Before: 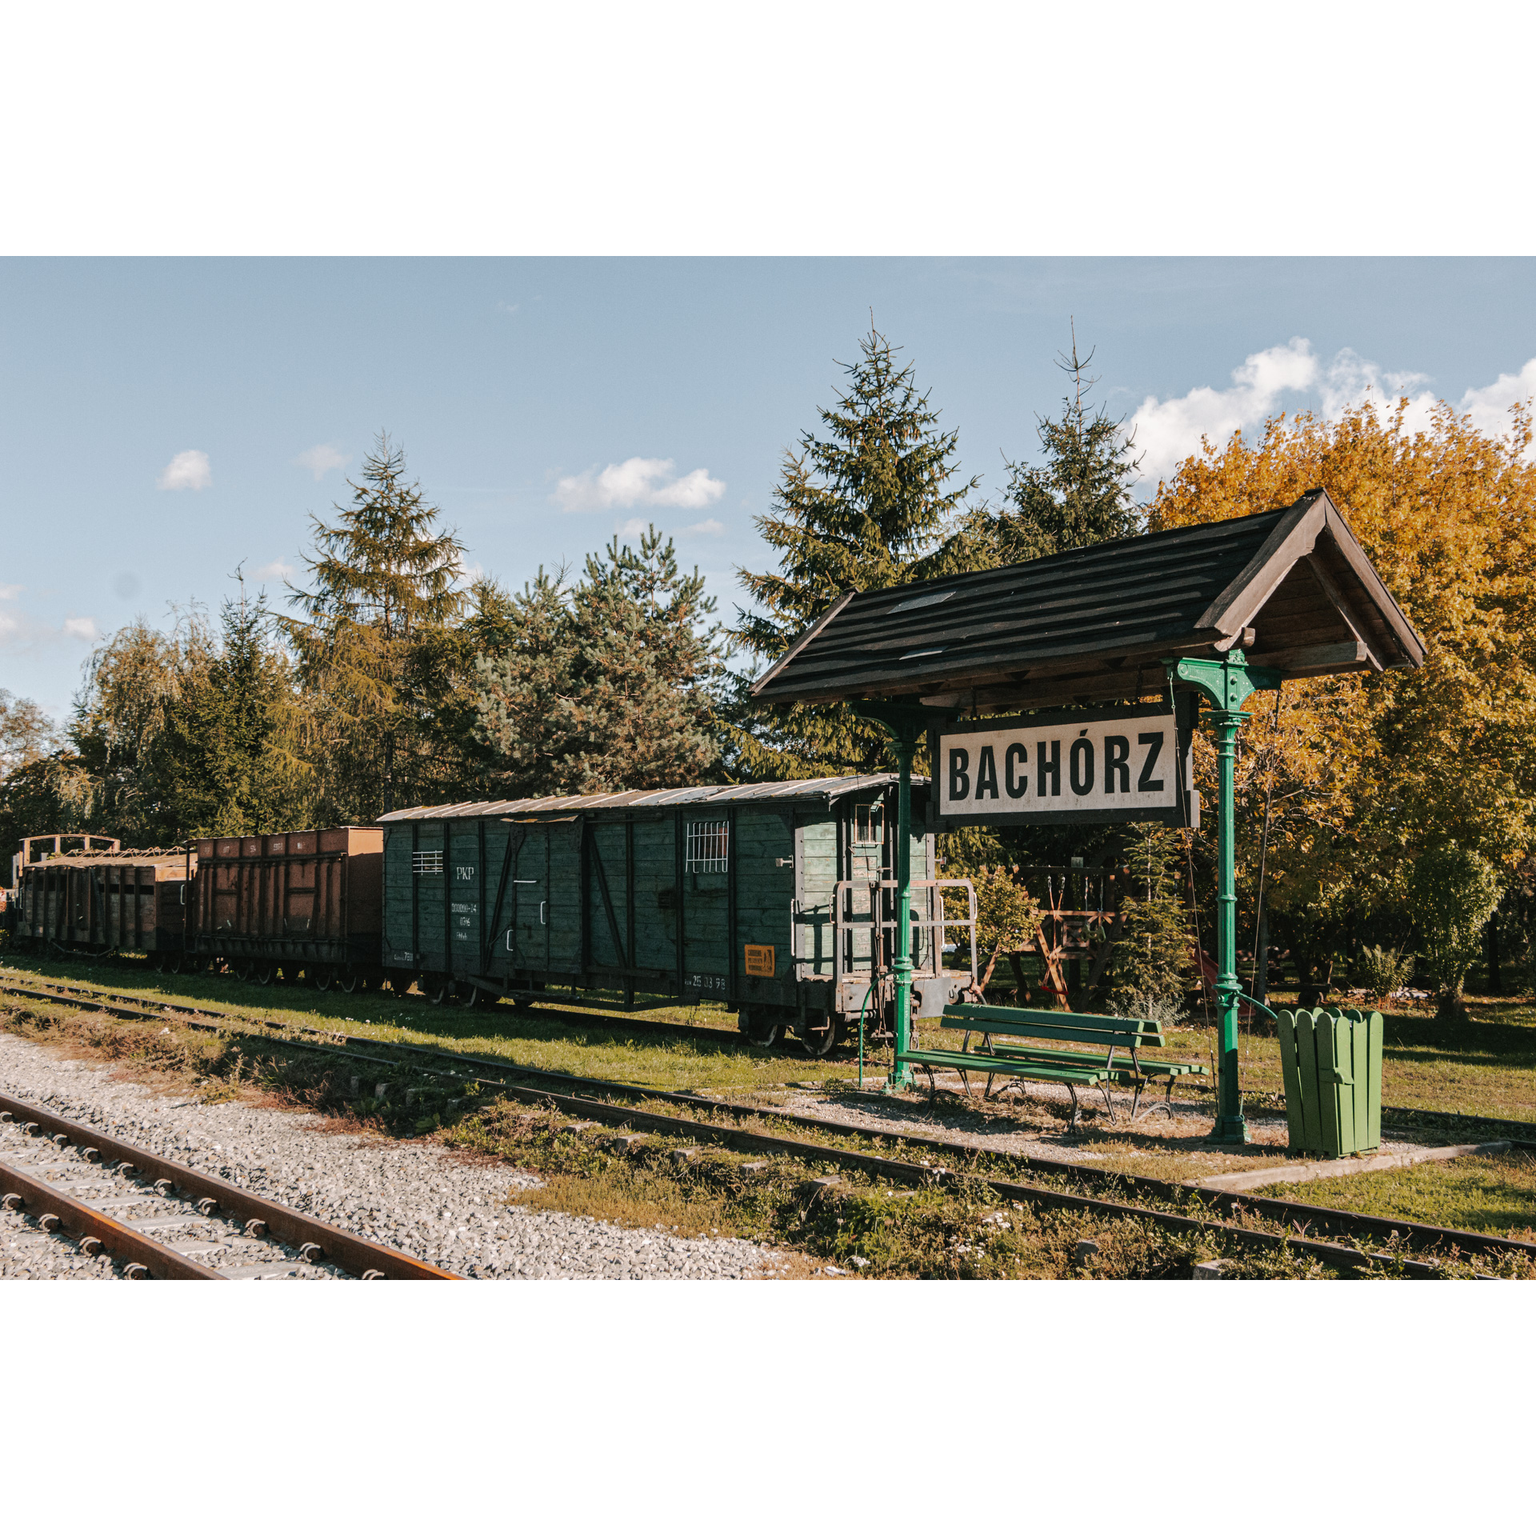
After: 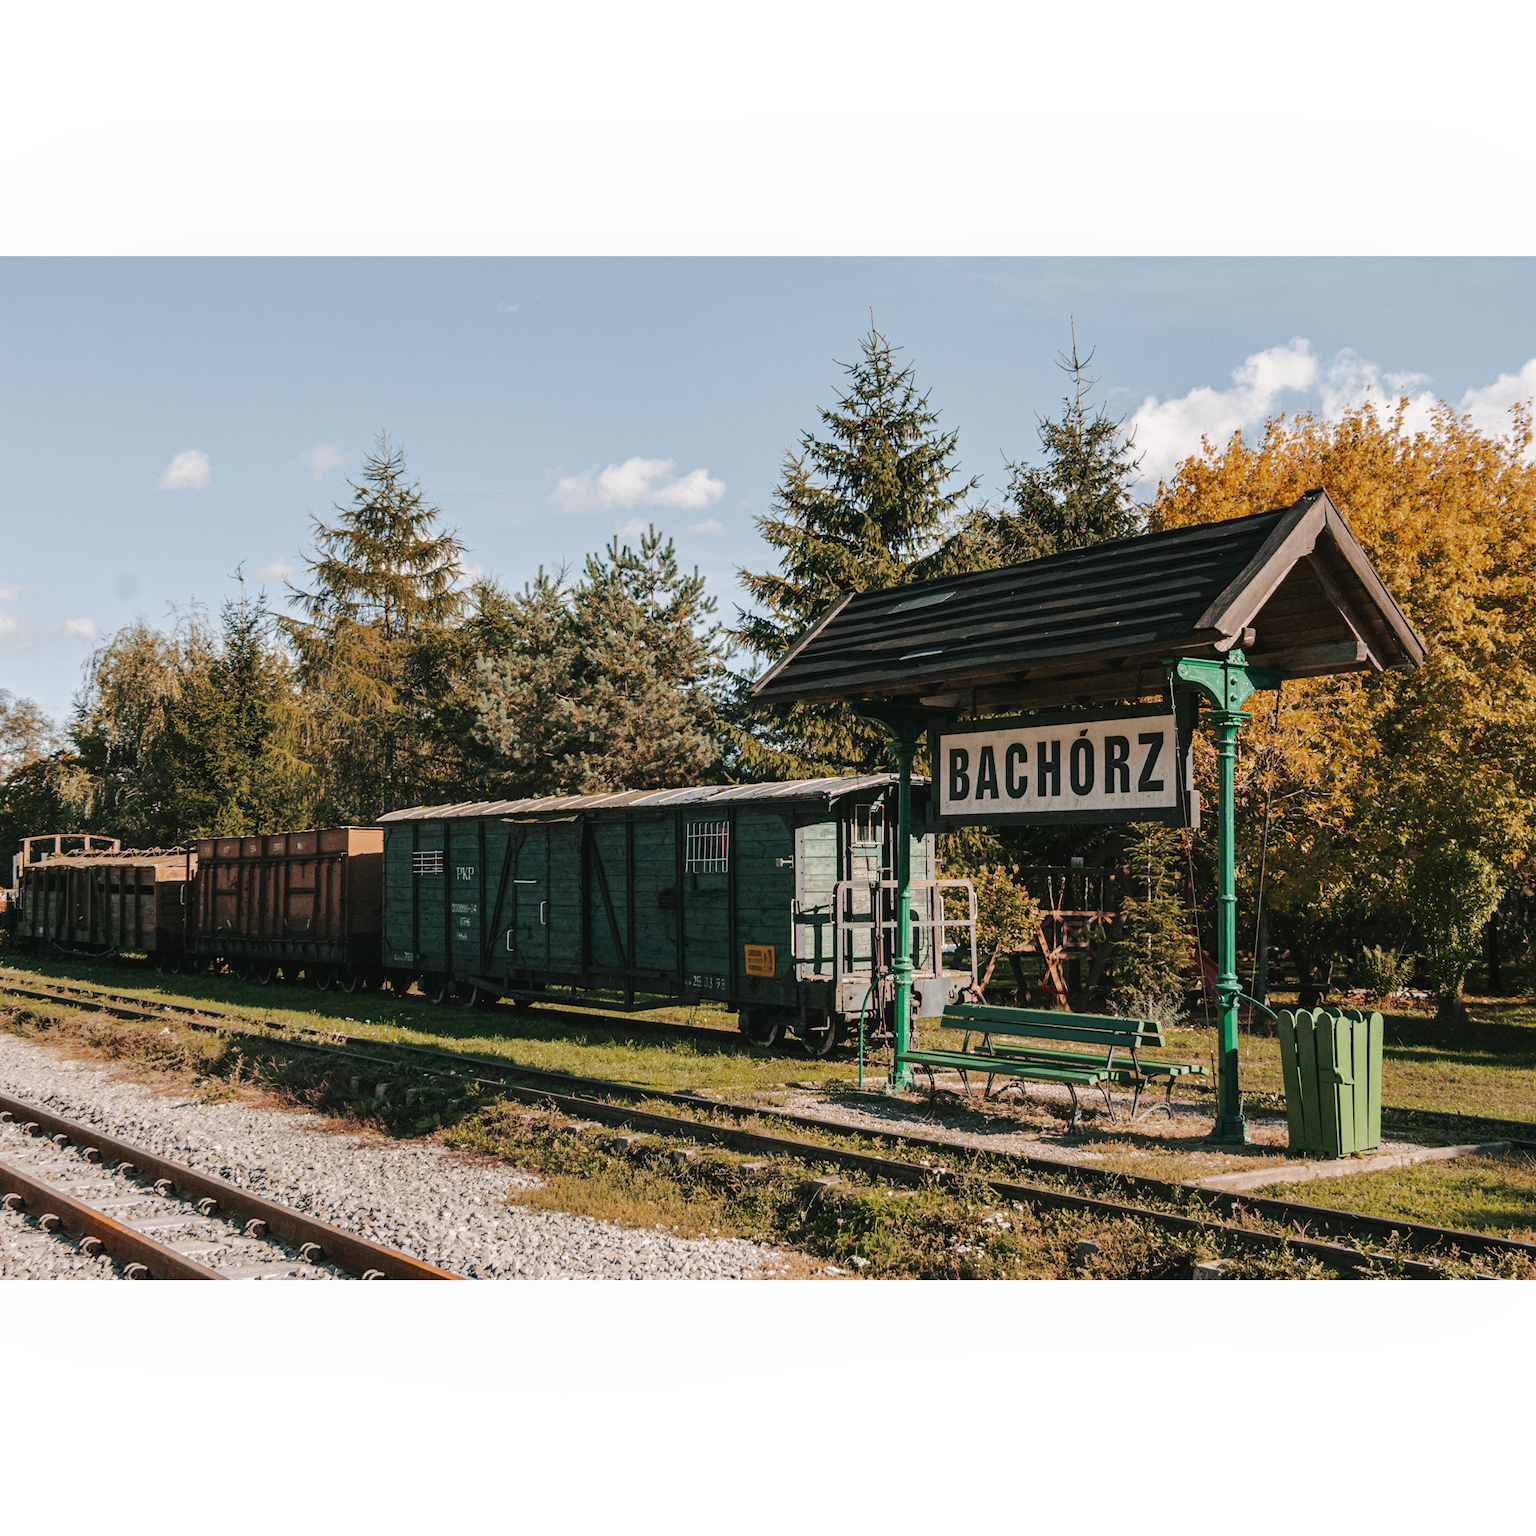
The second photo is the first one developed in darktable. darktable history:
local contrast: mode bilateral grid, contrast 100, coarseness 99, detail 91%, midtone range 0.2
